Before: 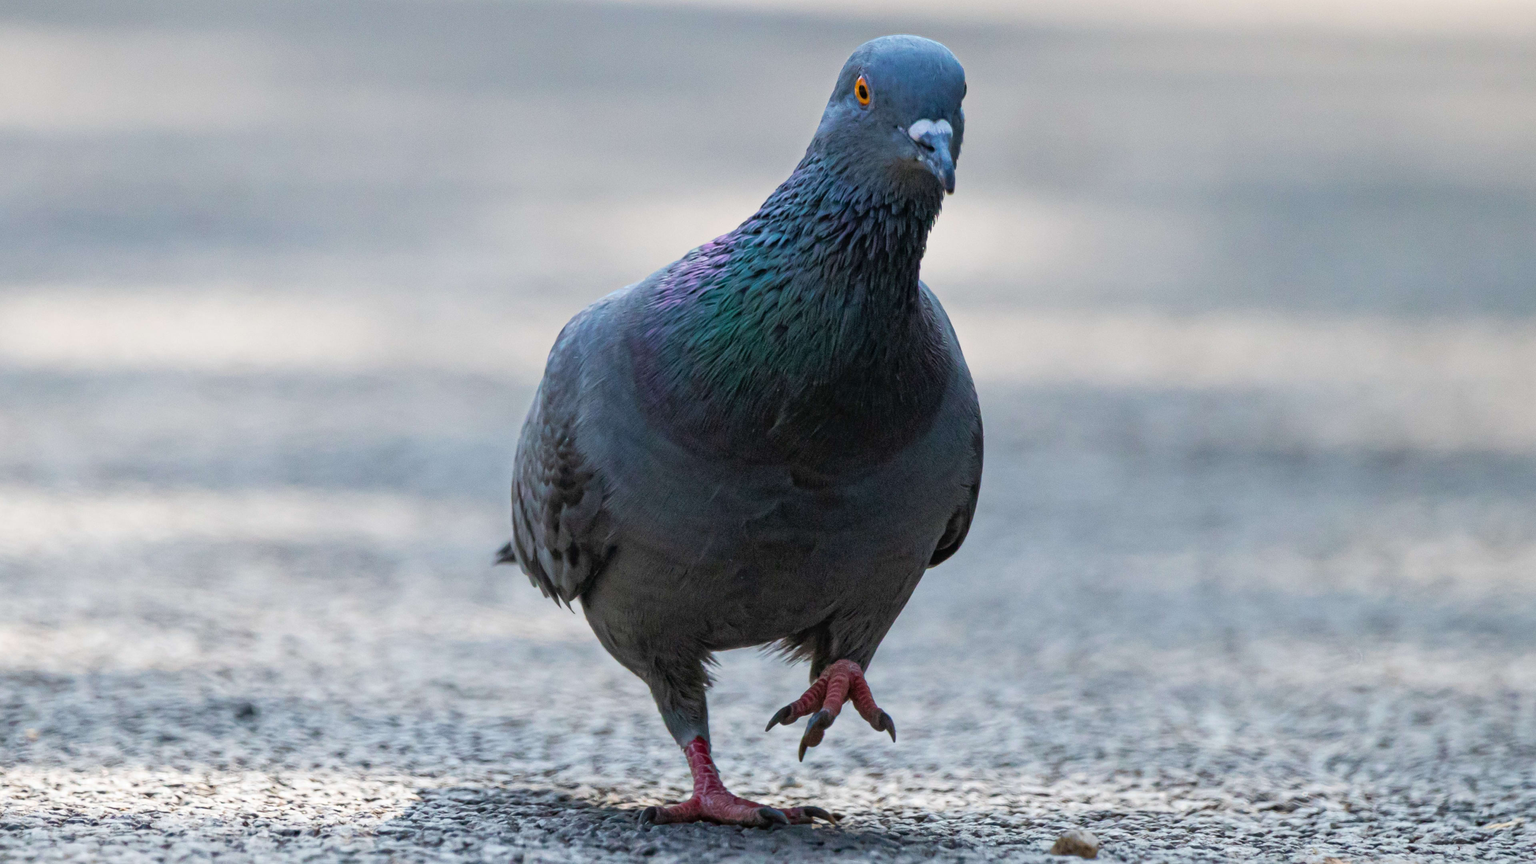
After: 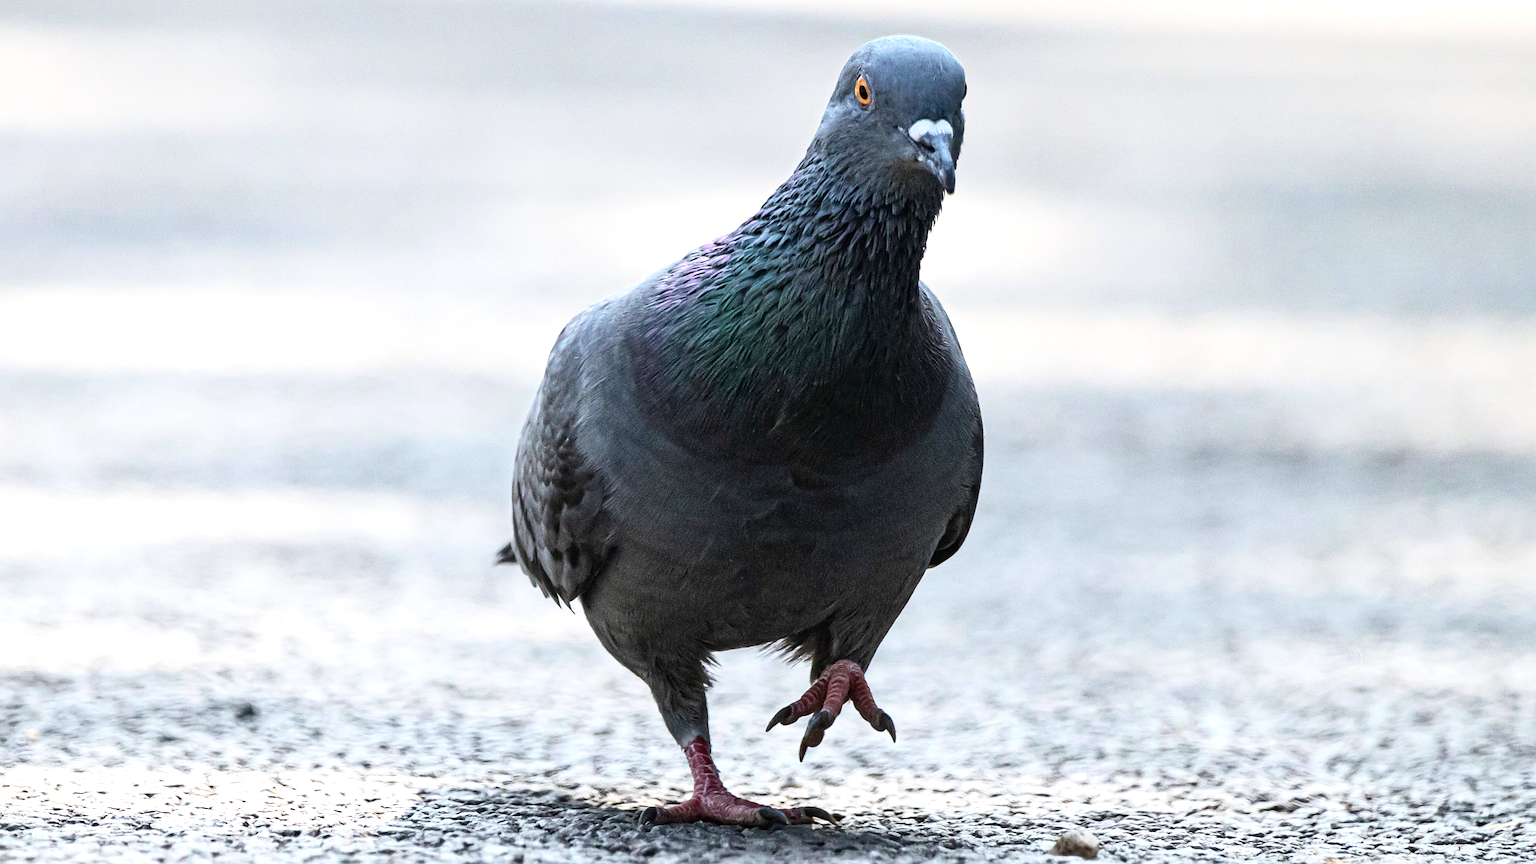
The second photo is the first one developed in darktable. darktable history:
exposure: black level correction 0, exposure 0.689 EV, compensate highlight preservation false
contrast brightness saturation: contrast 0.248, saturation -0.312
sharpen: on, module defaults
